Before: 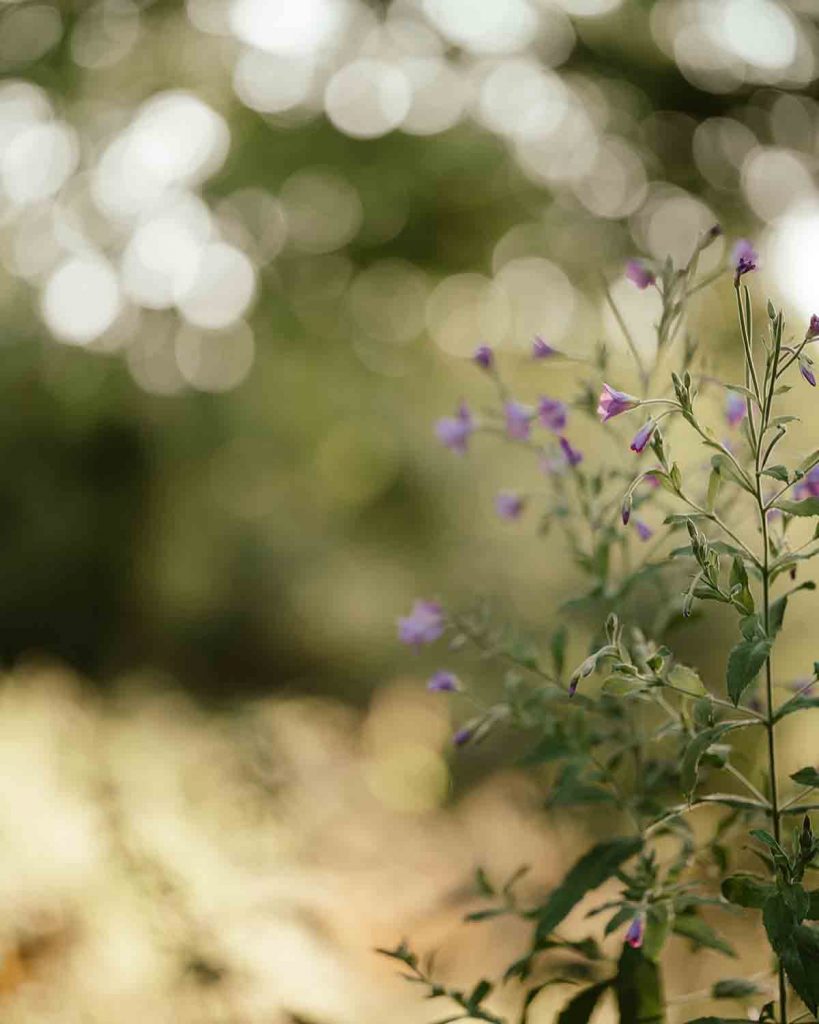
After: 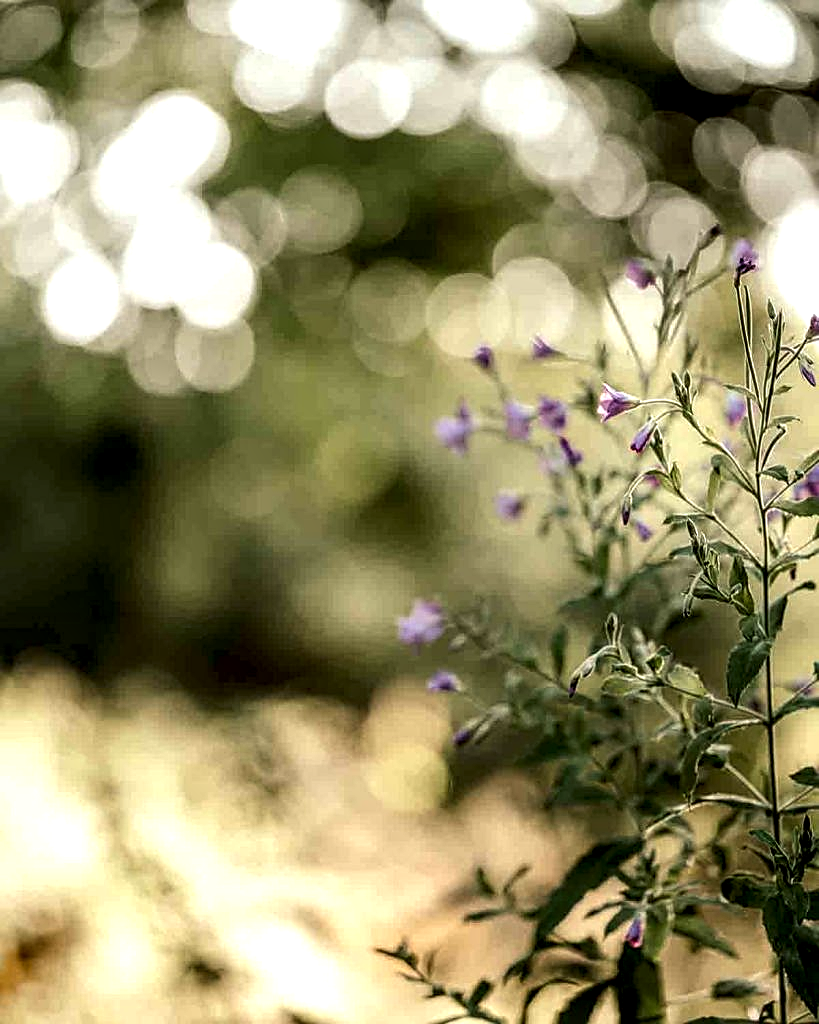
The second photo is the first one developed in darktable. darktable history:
sharpen: on, module defaults
local contrast: highlights 65%, shadows 54%, detail 169%, midtone range 0.514
tone equalizer: -8 EV -0.417 EV, -7 EV -0.389 EV, -6 EV -0.333 EV, -5 EV -0.222 EV, -3 EV 0.222 EV, -2 EV 0.333 EV, -1 EV 0.389 EV, +0 EV 0.417 EV, edges refinement/feathering 500, mask exposure compensation -1.57 EV, preserve details no
